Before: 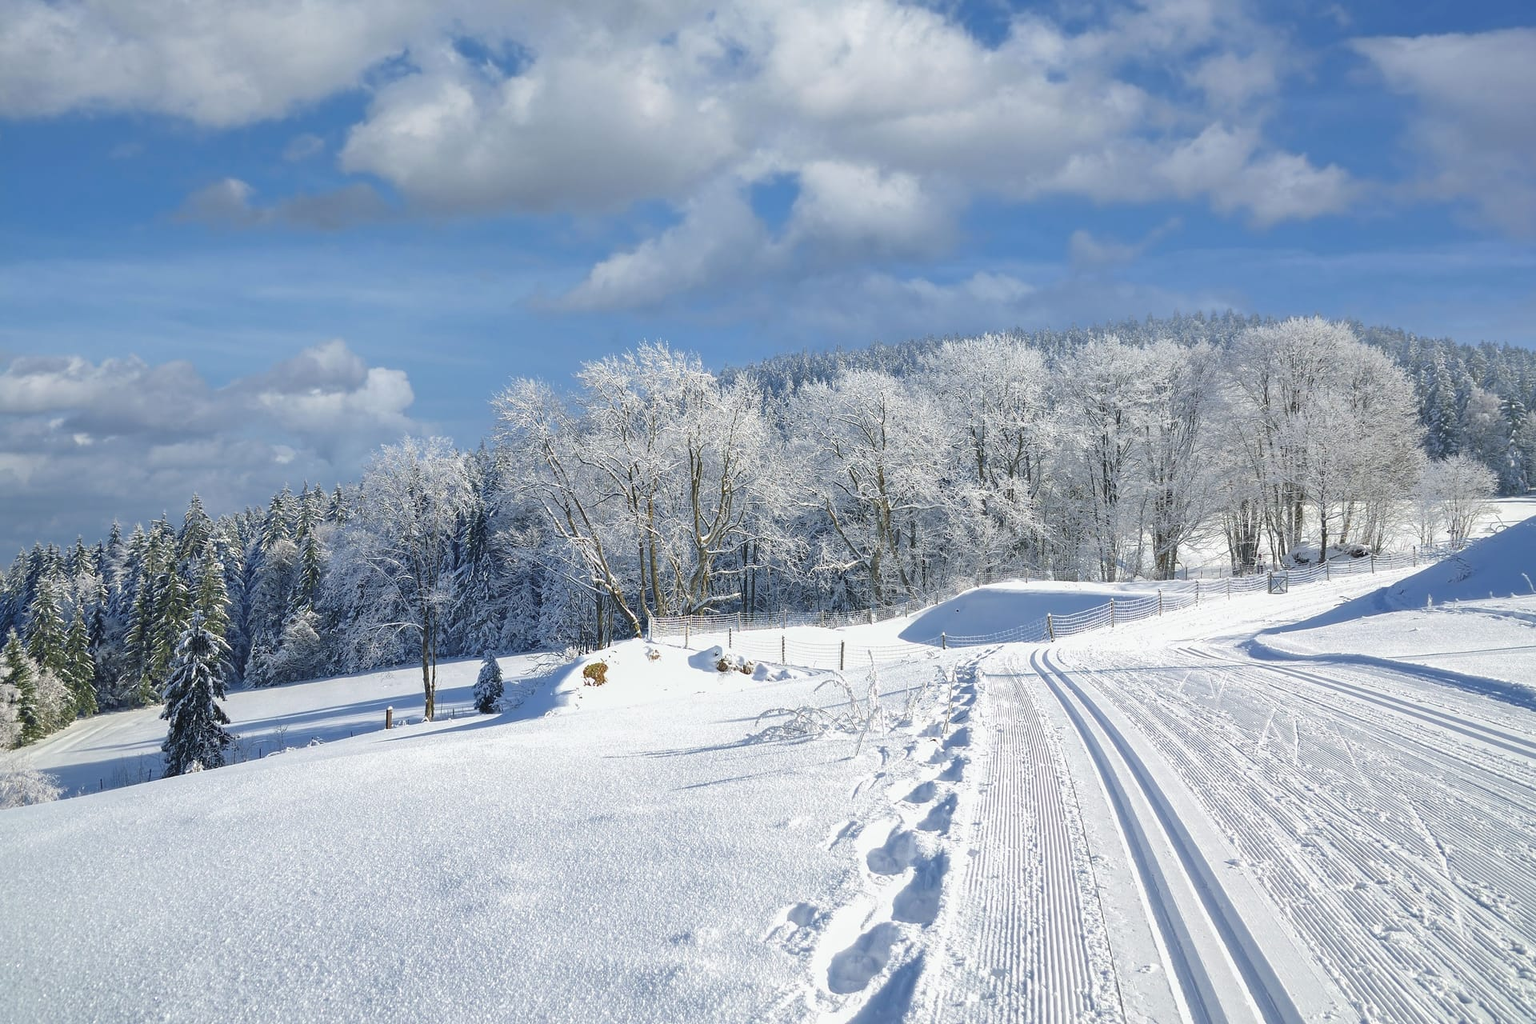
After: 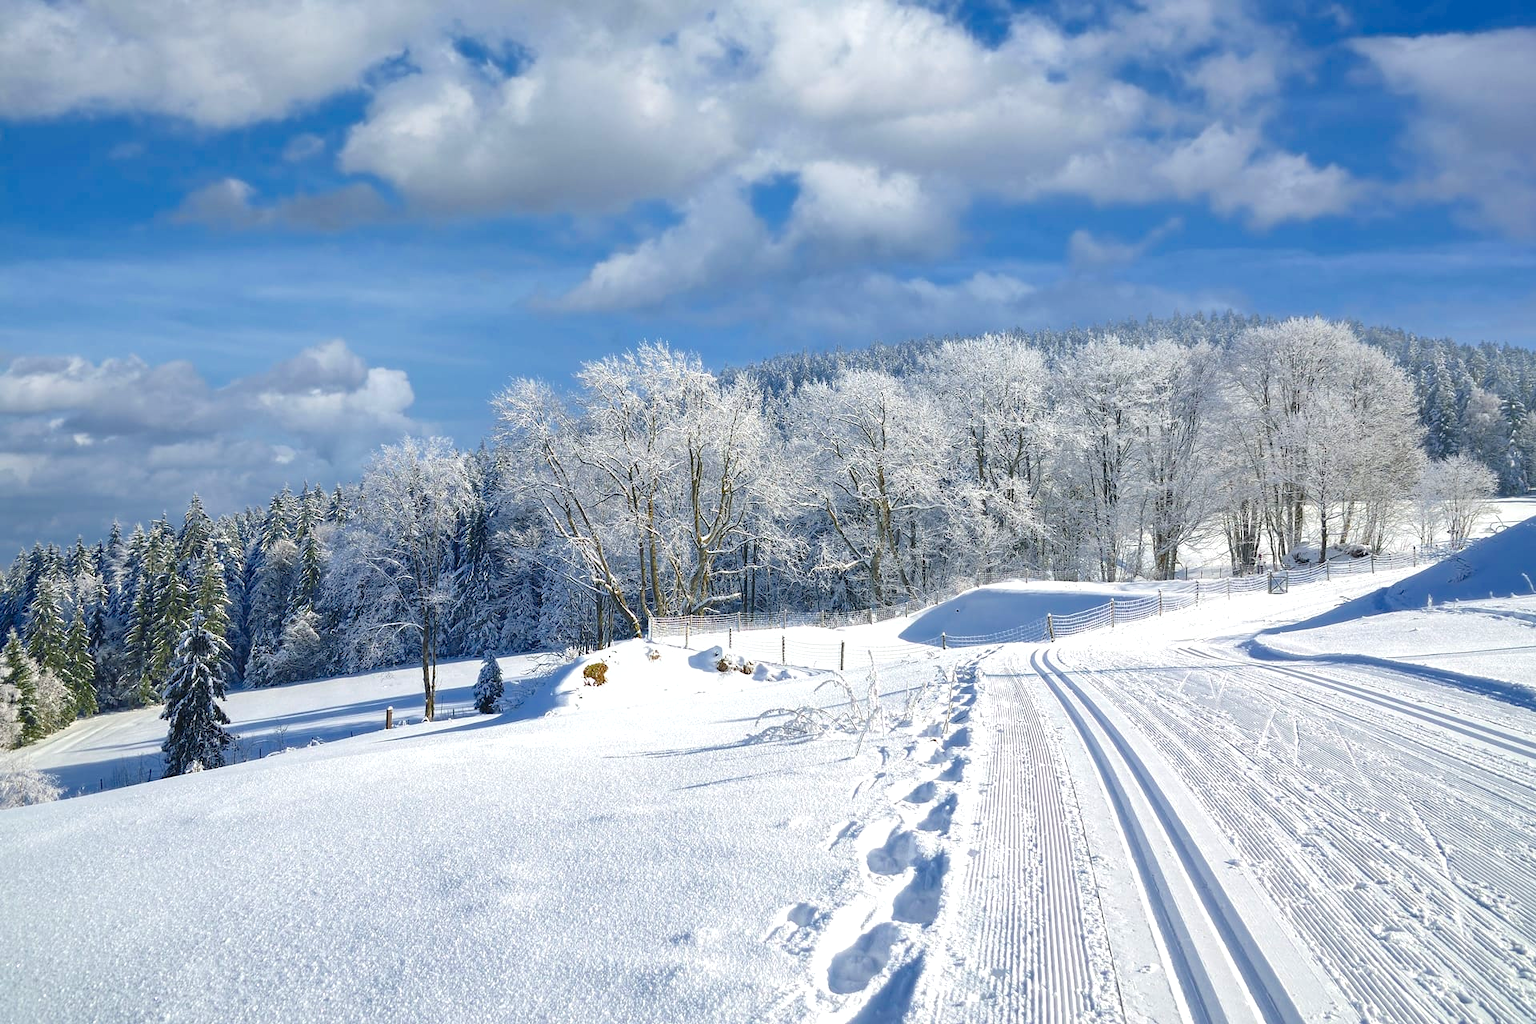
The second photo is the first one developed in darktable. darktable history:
color balance rgb: linear chroma grading › shadows 16%, perceptual saturation grading › global saturation 8%, perceptual saturation grading › shadows 4%, perceptual brilliance grading › global brilliance 2%, perceptual brilliance grading › highlights 8%, perceptual brilliance grading › shadows -4%, global vibrance 16%, saturation formula JzAzBz (2021)
